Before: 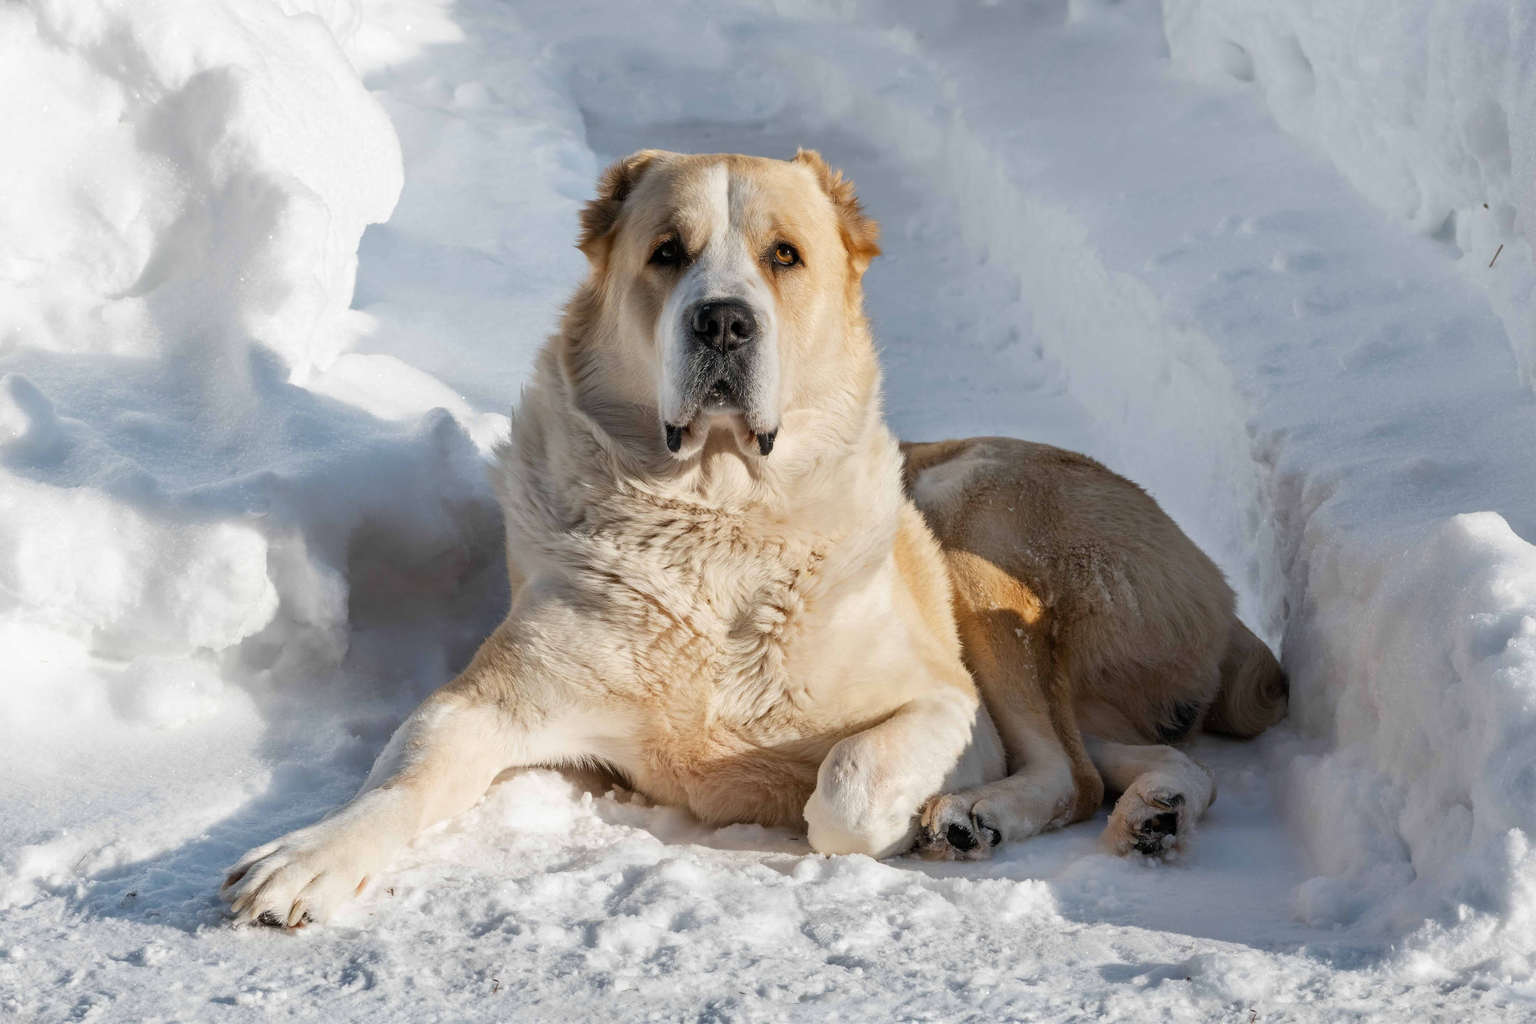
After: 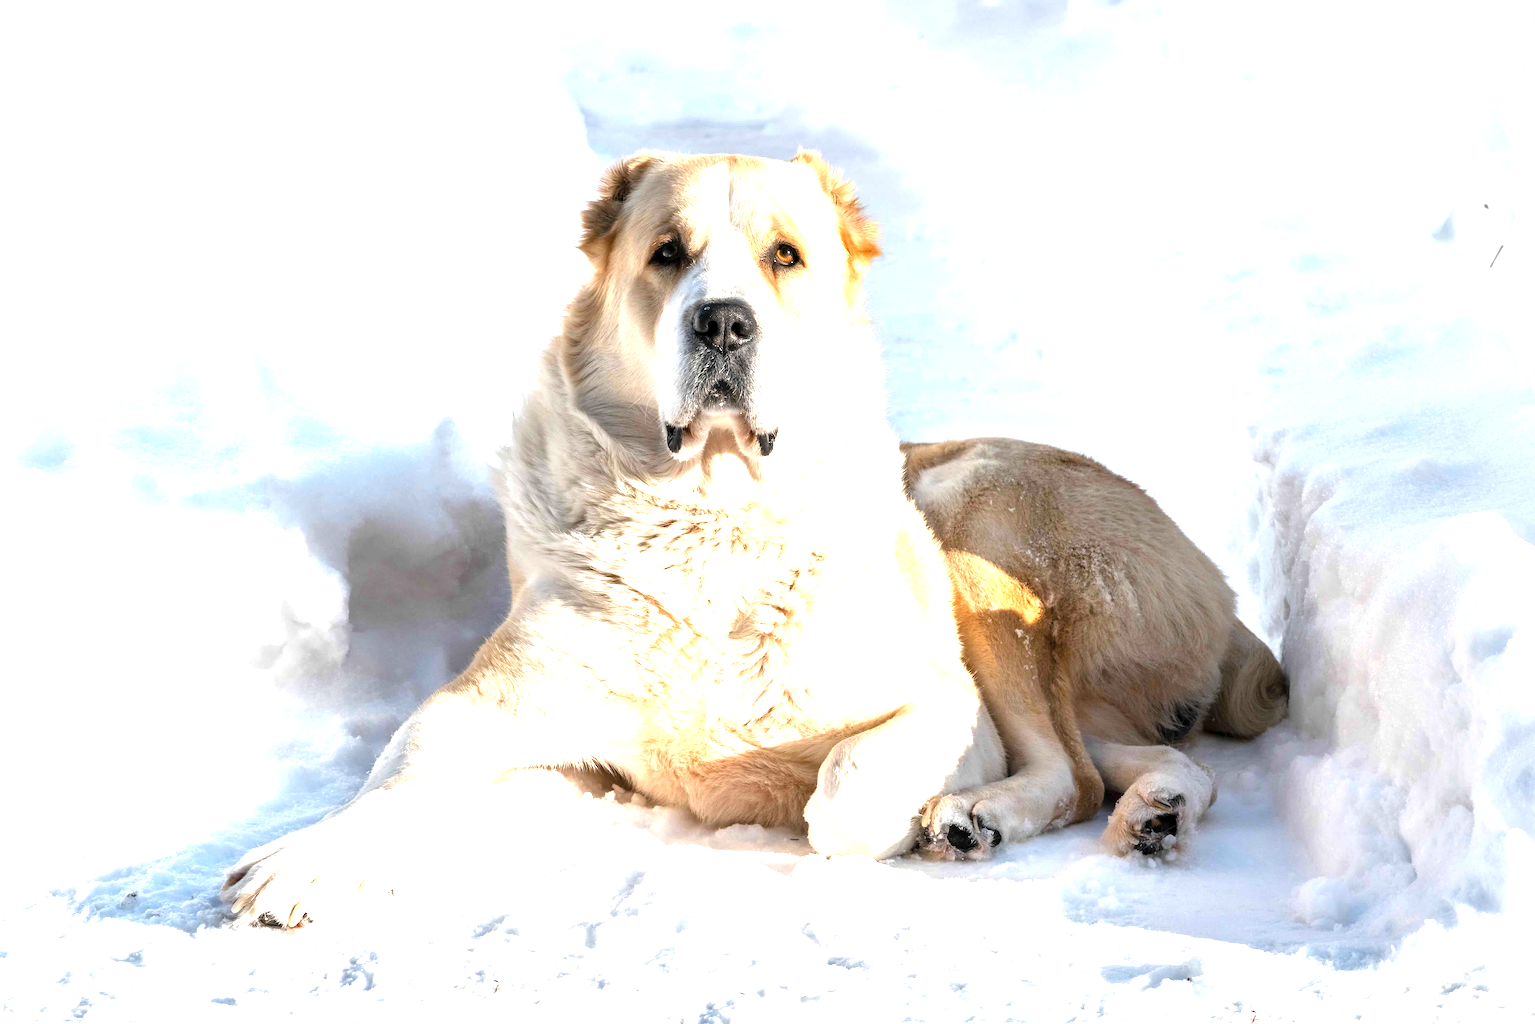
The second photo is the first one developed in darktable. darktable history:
exposure: black level correction 0.001, exposure 1.725 EV, compensate highlight preservation false
